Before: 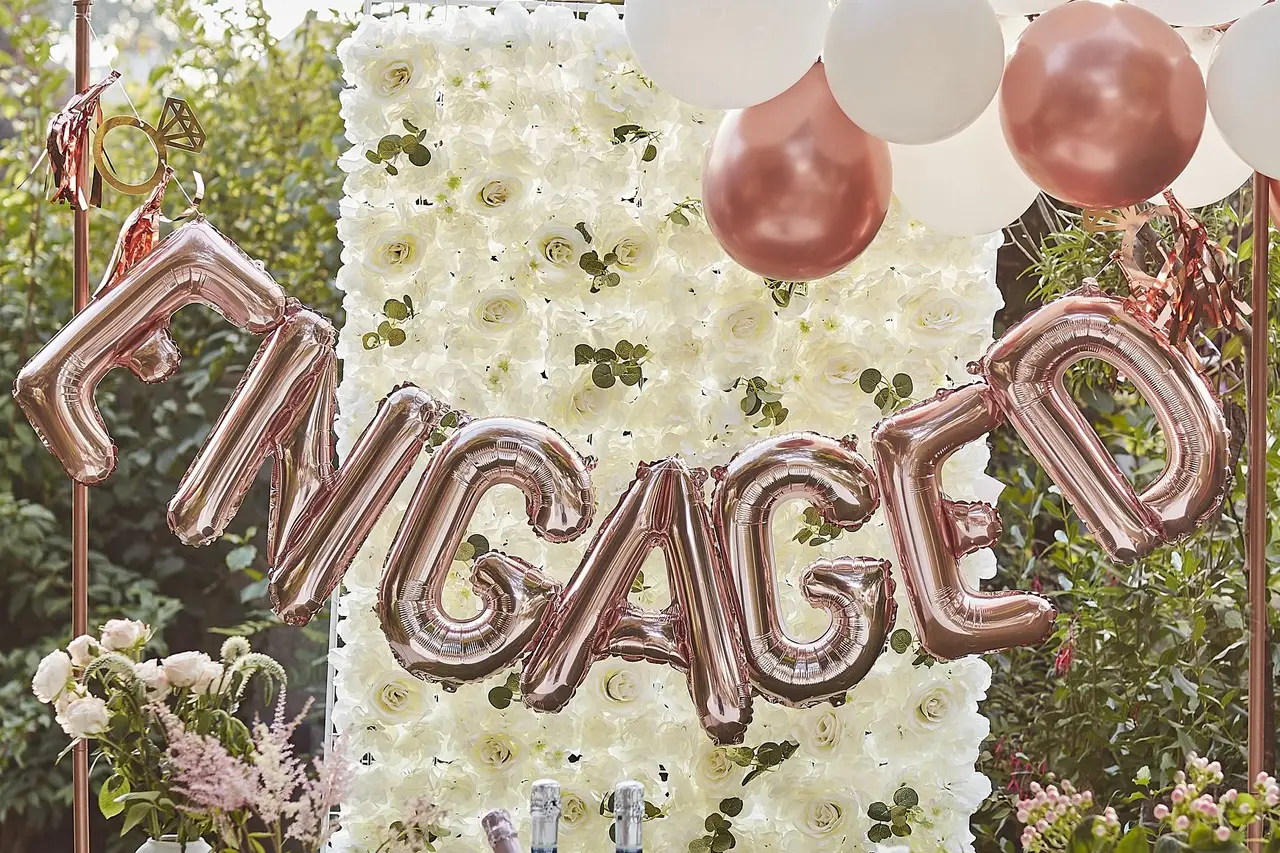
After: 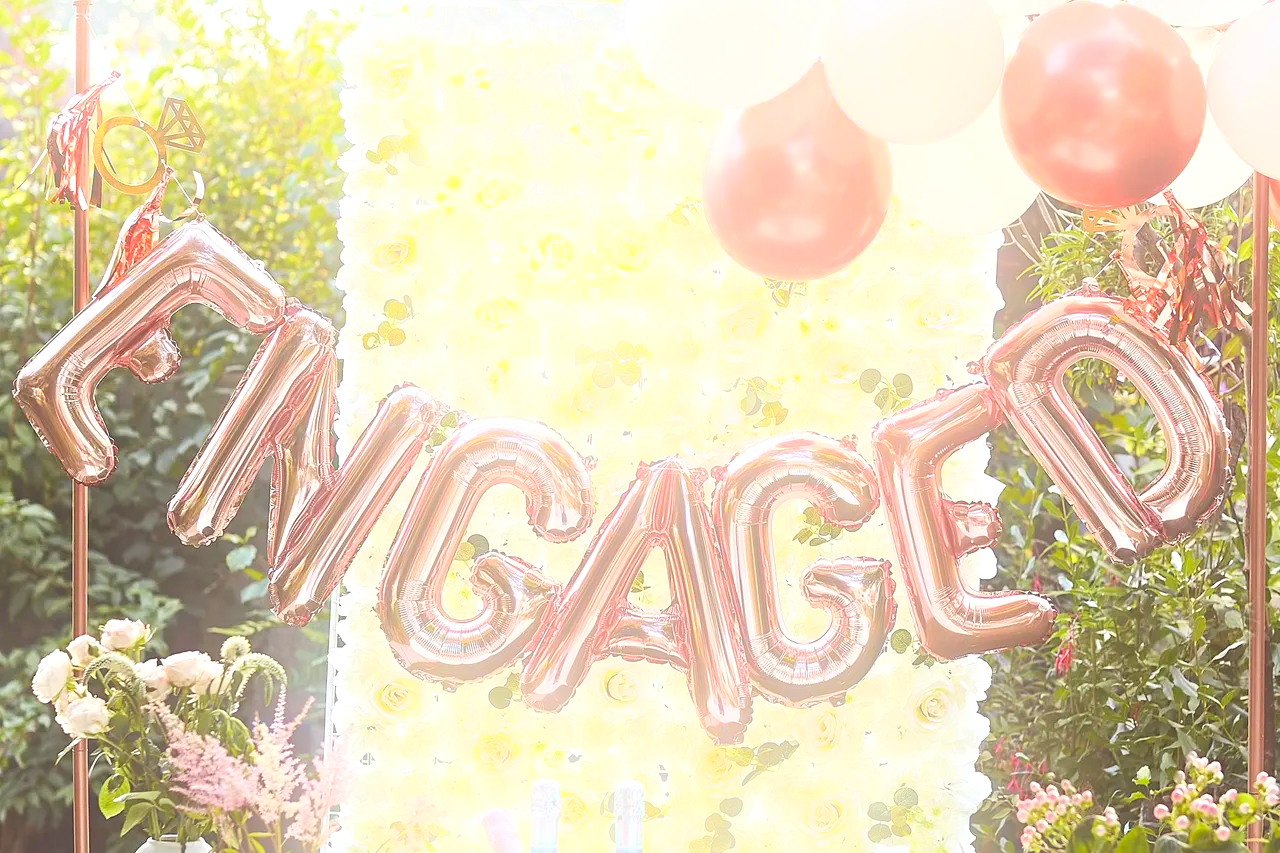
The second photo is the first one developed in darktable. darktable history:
contrast brightness saturation: contrast 0.04, saturation 0.16
exposure: exposure 0.515 EV, compensate highlight preservation false
bloom: on, module defaults
